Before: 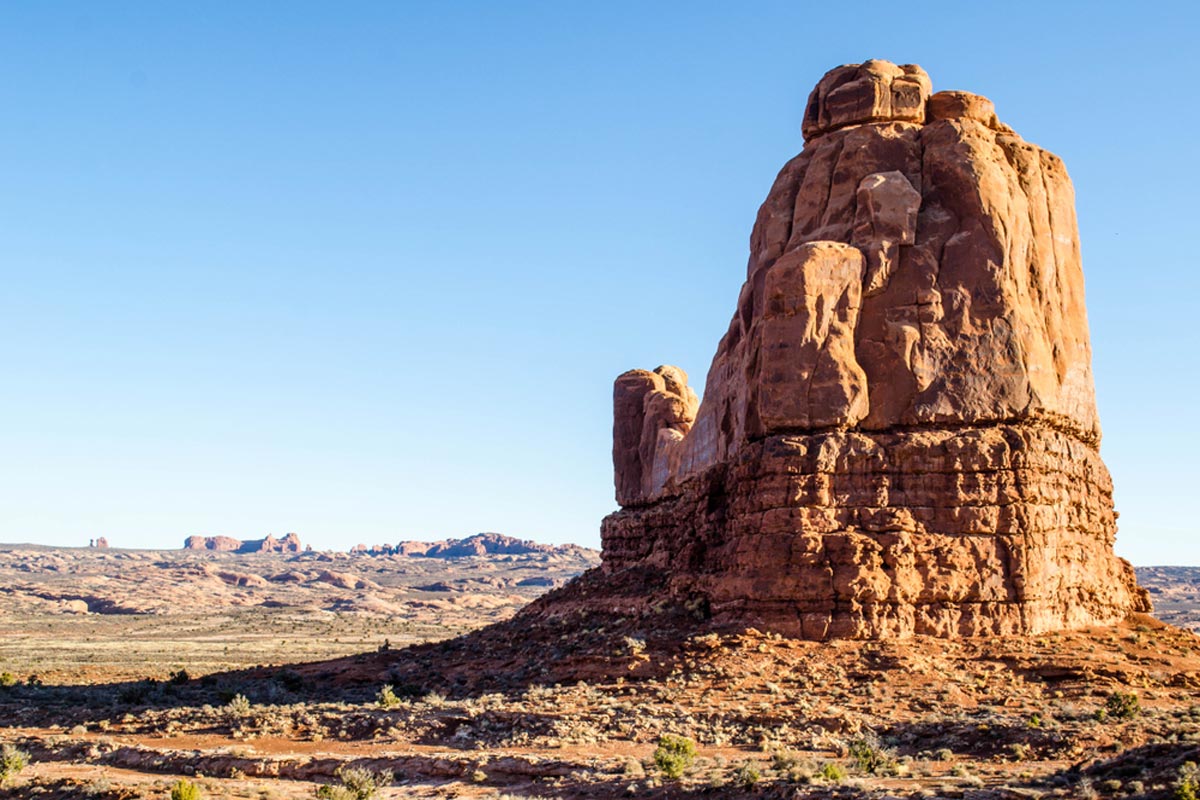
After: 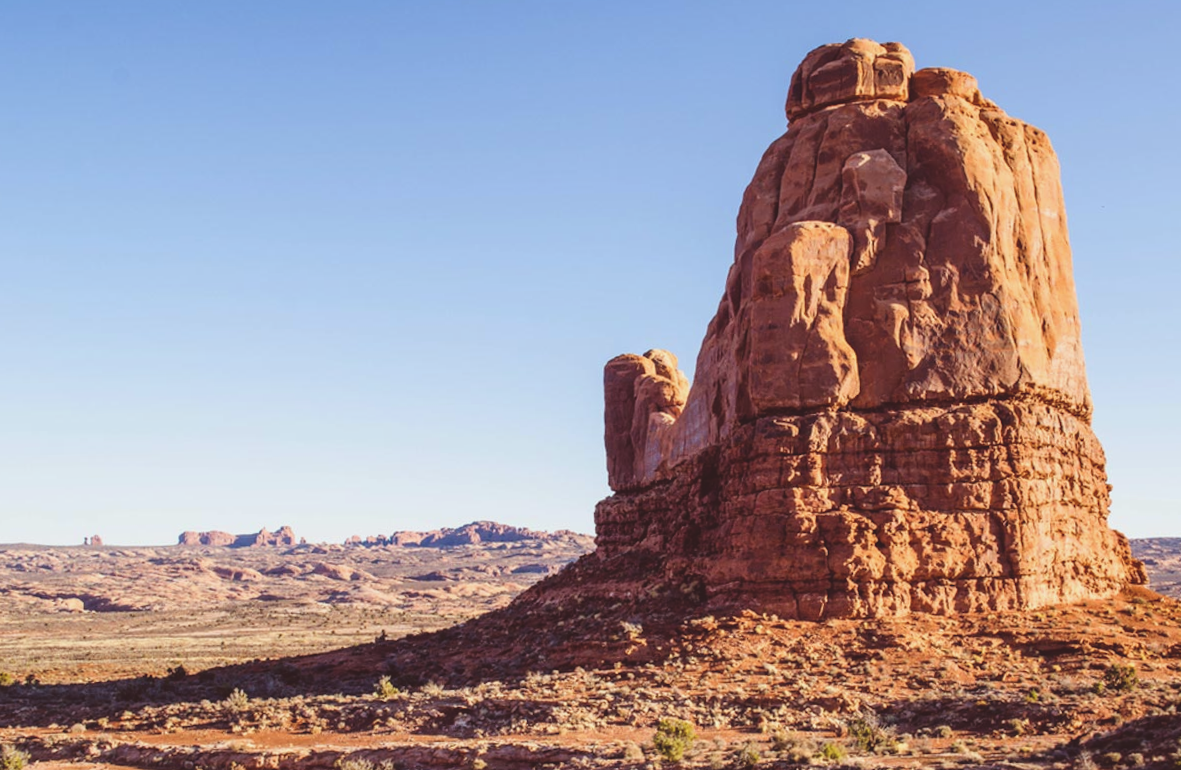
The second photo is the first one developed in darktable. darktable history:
exposure: black level correction -0.014, exposure -0.193 EV, compensate highlight preservation false
rgb levels: mode RGB, independent channels, levels [[0, 0.474, 1], [0, 0.5, 1], [0, 0.5, 1]]
rotate and perspective: rotation -1.42°, crop left 0.016, crop right 0.984, crop top 0.035, crop bottom 0.965
